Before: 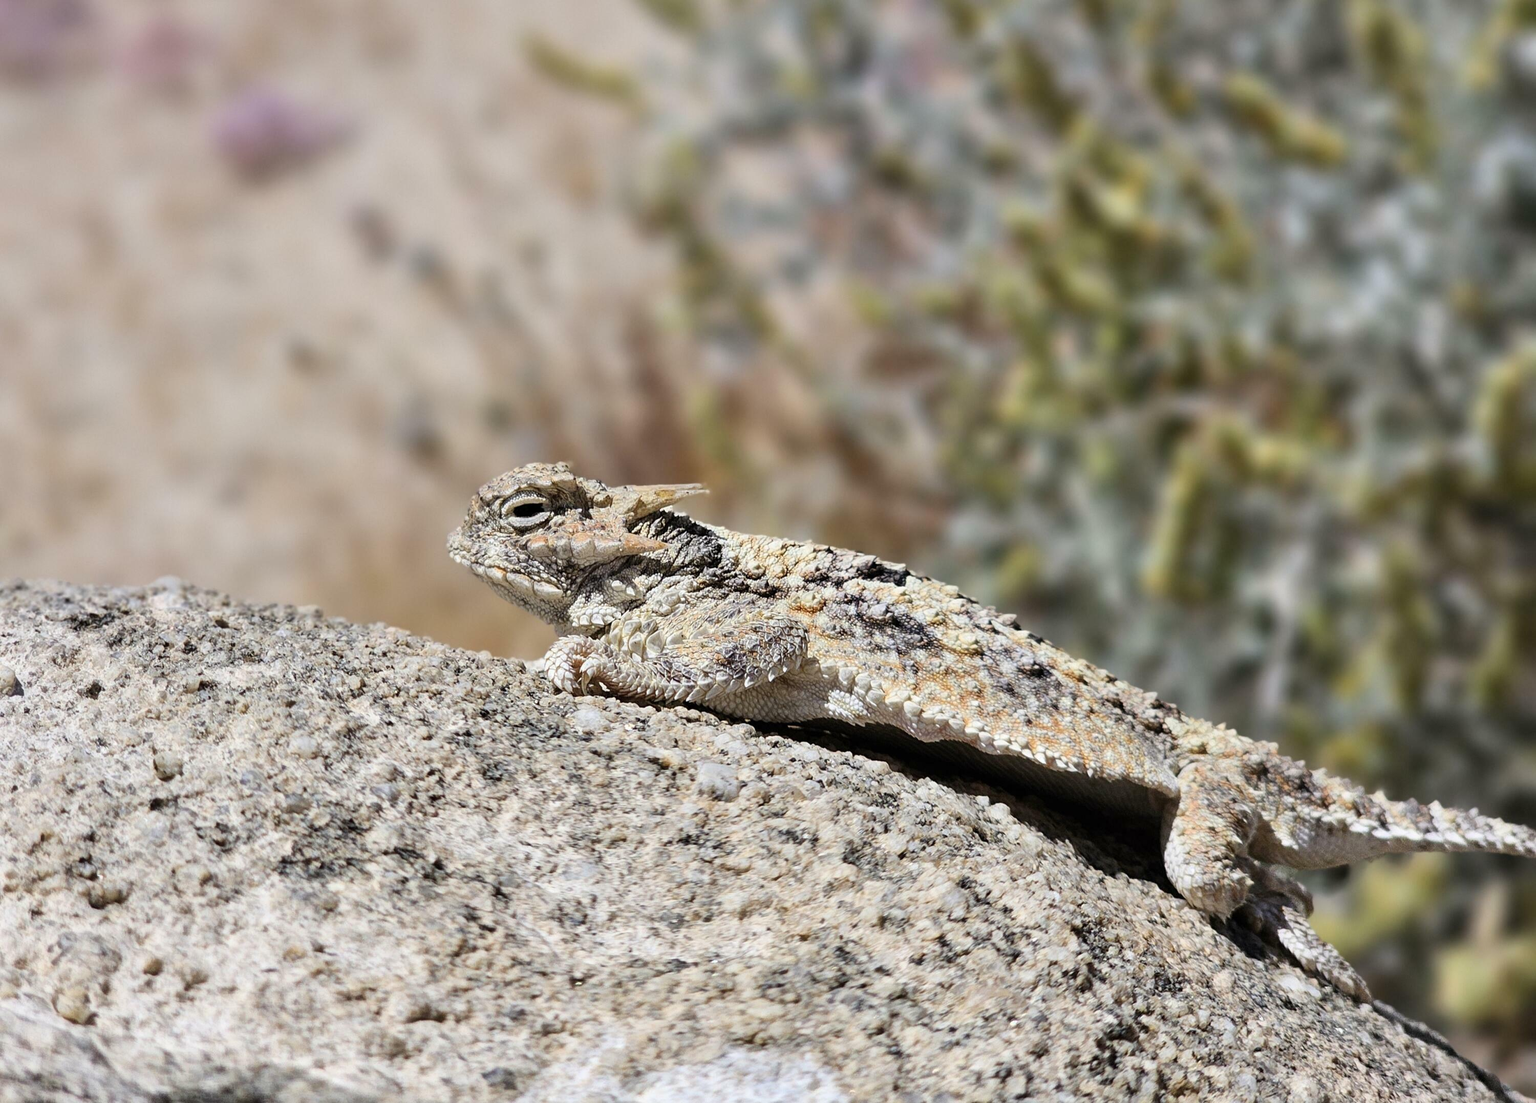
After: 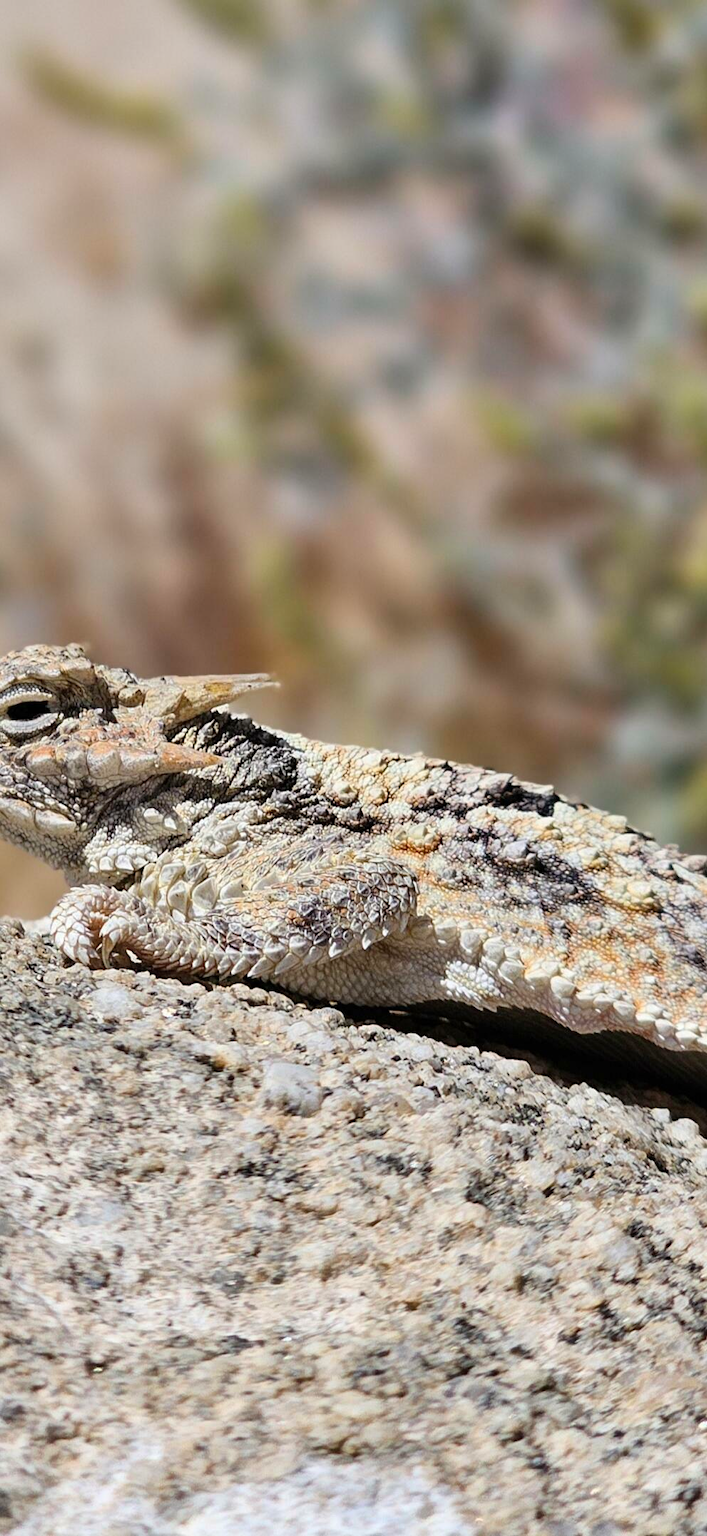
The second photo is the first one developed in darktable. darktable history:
crop: left 33.119%, right 33.802%
